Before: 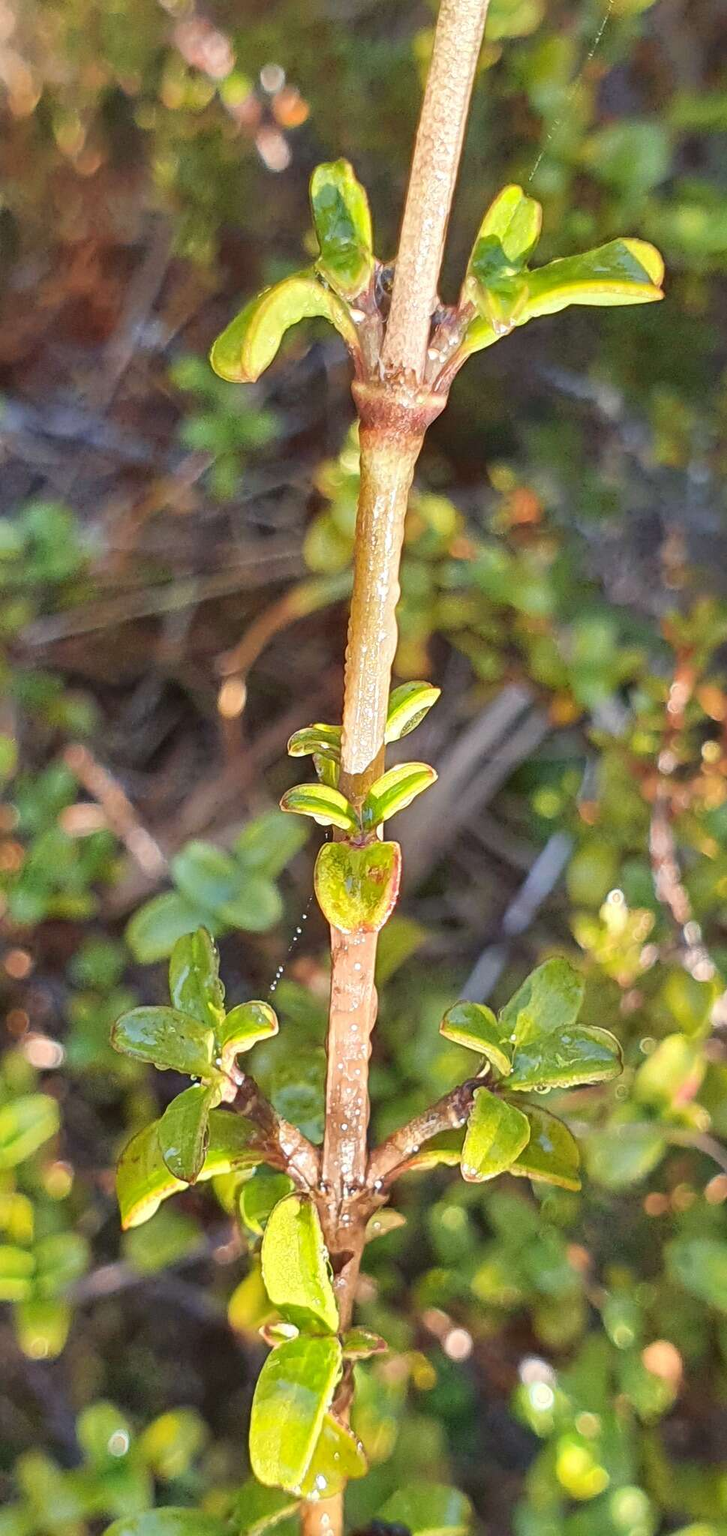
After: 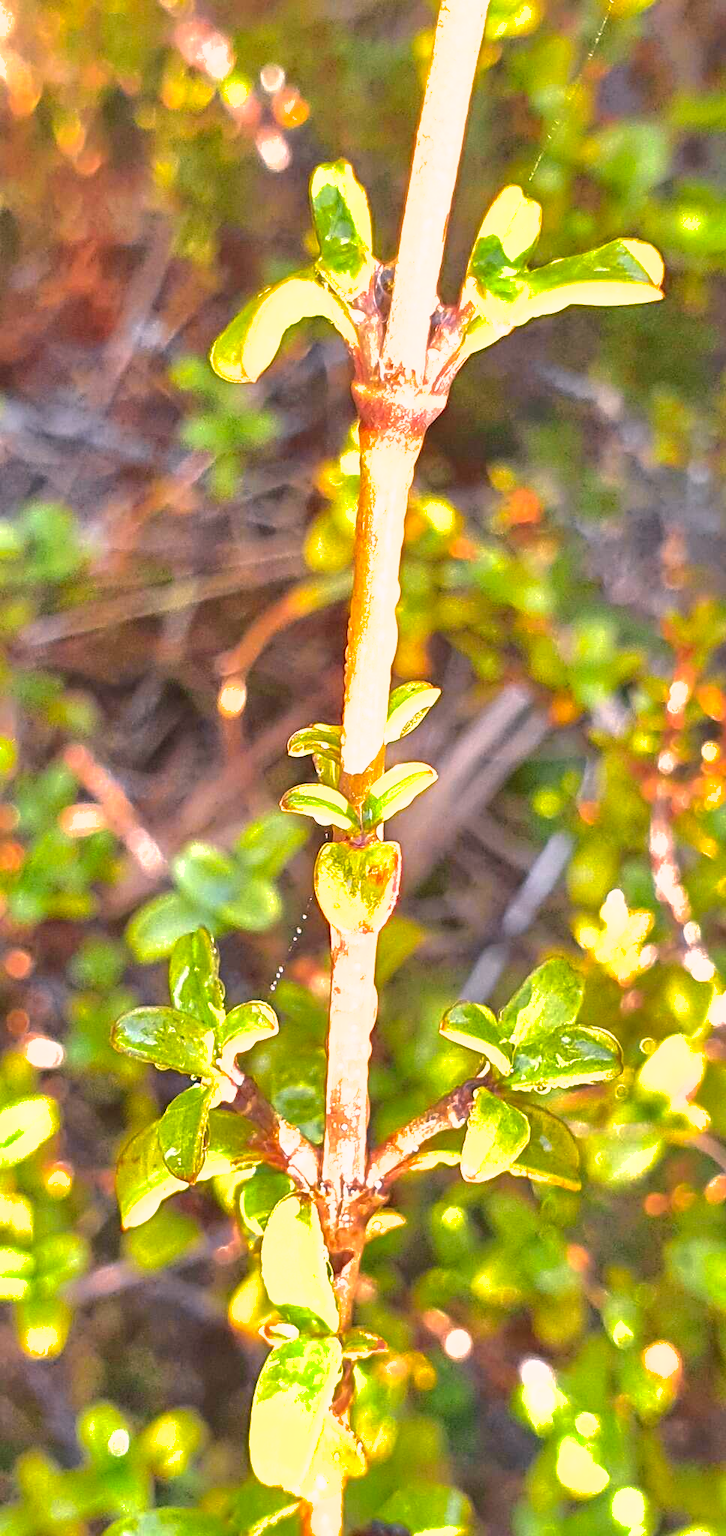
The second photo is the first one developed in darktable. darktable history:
color correction: highlights a* 12.23, highlights b* 5.41
color zones: curves: ch1 [(0.25, 0.61) (0.75, 0.248)]
contrast brightness saturation: contrast 0.04, saturation 0.07
shadows and highlights: shadows 40, highlights -60
exposure: black level correction 0, exposure 1.1 EV, compensate highlight preservation false
